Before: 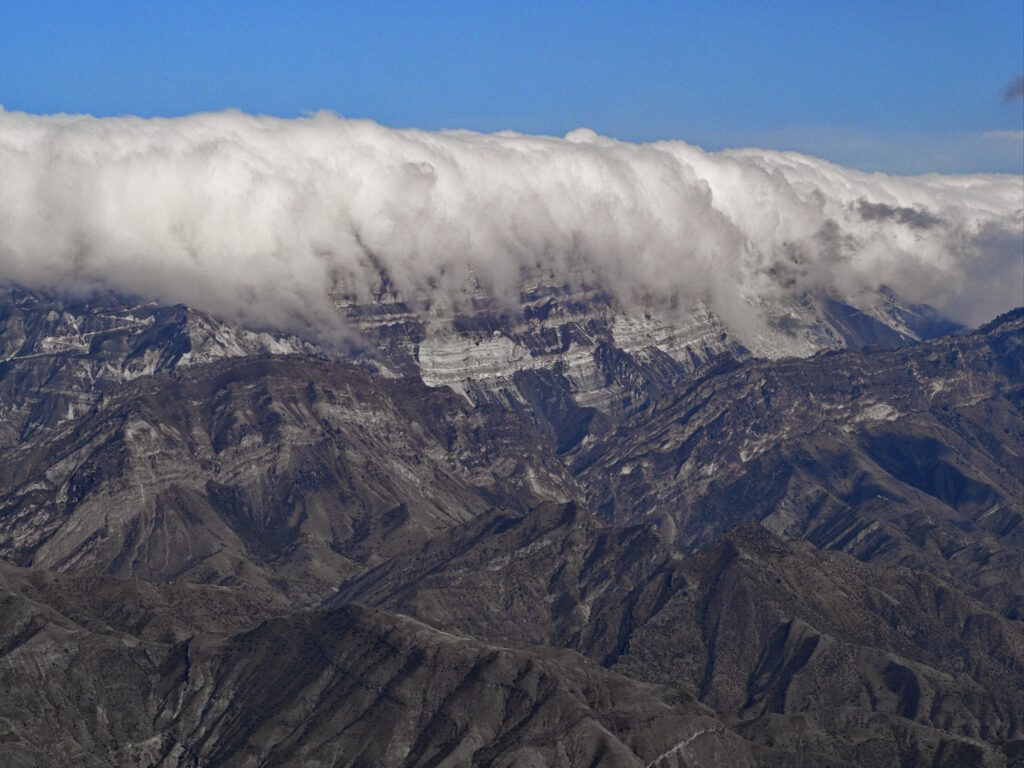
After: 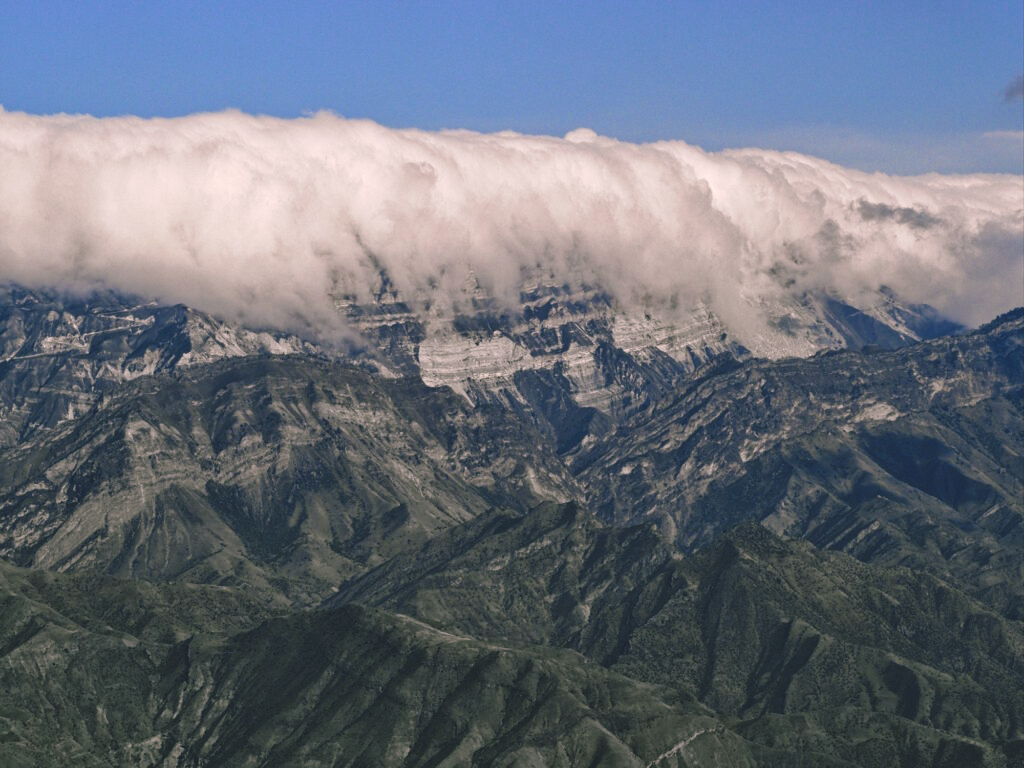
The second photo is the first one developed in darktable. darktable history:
tone curve: curves: ch0 [(0, 0) (0.003, 0.139) (0.011, 0.14) (0.025, 0.138) (0.044, 0.14) (0.069, 0.149) (0.1, 0.161) (0.136, 0.179) (0.177, 0.203) (0.224, 0.245) (0.277, 0.302) (0.335, 0.382) (0.399, 0.461) (0.468, 0.546) (0.543, 0.614) (0.623, 0.687) (0.709, 0.758) (0.801, 0.84) (0.898, 0.912) (1, 1)], preserve colors none
color look up table: target L [97.78, 89.68, 89.74, 89.75, 79.64, 72.03, 64.2, 57.28, 49.61, 53.16, 29.19, 4.598, 201.28, 96.29, 80.5, 78.09, 66.57, 66.45, 57.83, 54.17, 53.35, 43.64, 33.09, 31.42, 31.16, 23.11, 81.67, 68.78, 65.59, 63.25, 52.74, 65.46, 55.52, 54.21, 41.78, 48.26, 34.01, 34.09, 25.08, 19.76, 21.58, 1.786, 0.512, 91.6, 80.32, 64.16, 57.37, 55.07, 31.94], target a [-25.45, -20.16, -30.35, -26.28, -15.94, -4.404, -48.24, -23.47, -26.48, -2.807, -28.91, -14.47, 0, 7.999, 3.572, 17.75, 41.18, 8.556, 28.35, 55.16, 64.57, 26.08, 38.74, 32.82, 1.097, -3, 32.1, 20.25, 30.94, 64.99, 21.23, 54.92, 71, 44.23, 15.35, 58.74, 24.57, 41.59, 24.53, -1.465, 25.92, 15.14, 0.811, -20.37, -17.83, -1.673, -9.092, -23.69, -17.98], target b [47.37, 19.49, 35.54, 15.4, 4.422, 62.34, 38.49, 14.94, 30.71, 43.57, 17.98, 7.027, -0.001, 17.75, 48.08, 65.85, 23.88, 24.29, 50.93, 58.44, 41.95, 29.73, 39.73, 19.93, 4.377, 26.32, -12.53, -6.146, -41.8, -19.14, -27.31, -39.65, 10.84, -7.429, -60.93, -23.17, -7.338, -53.47, -56.76, -27.42, -33.67, -36.17, -9.965, -4.248, -21.45, -12.53, -46.31, -19.01, -4.16], num patches 49
